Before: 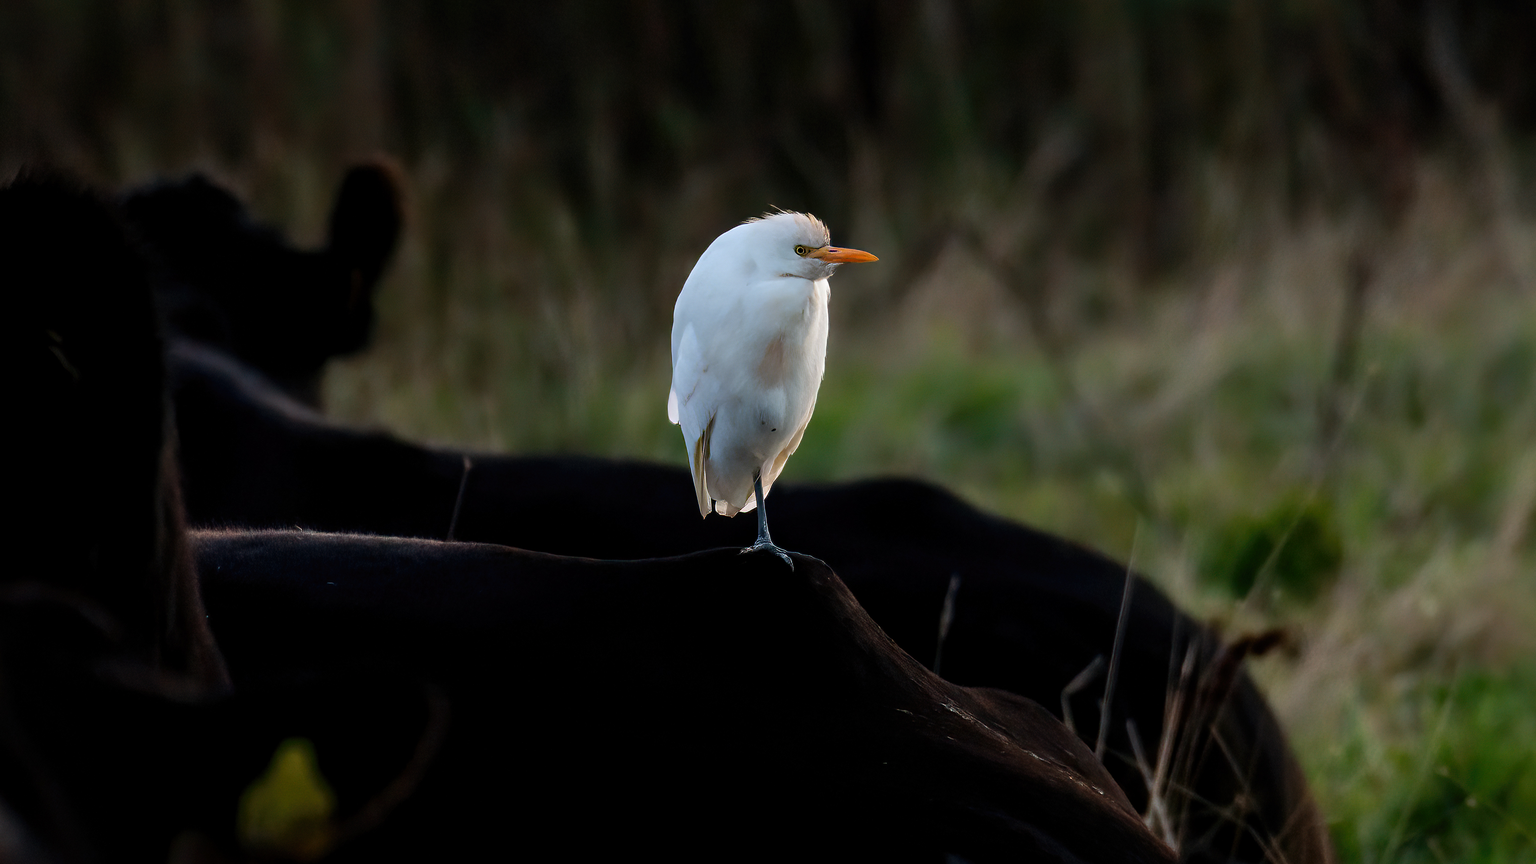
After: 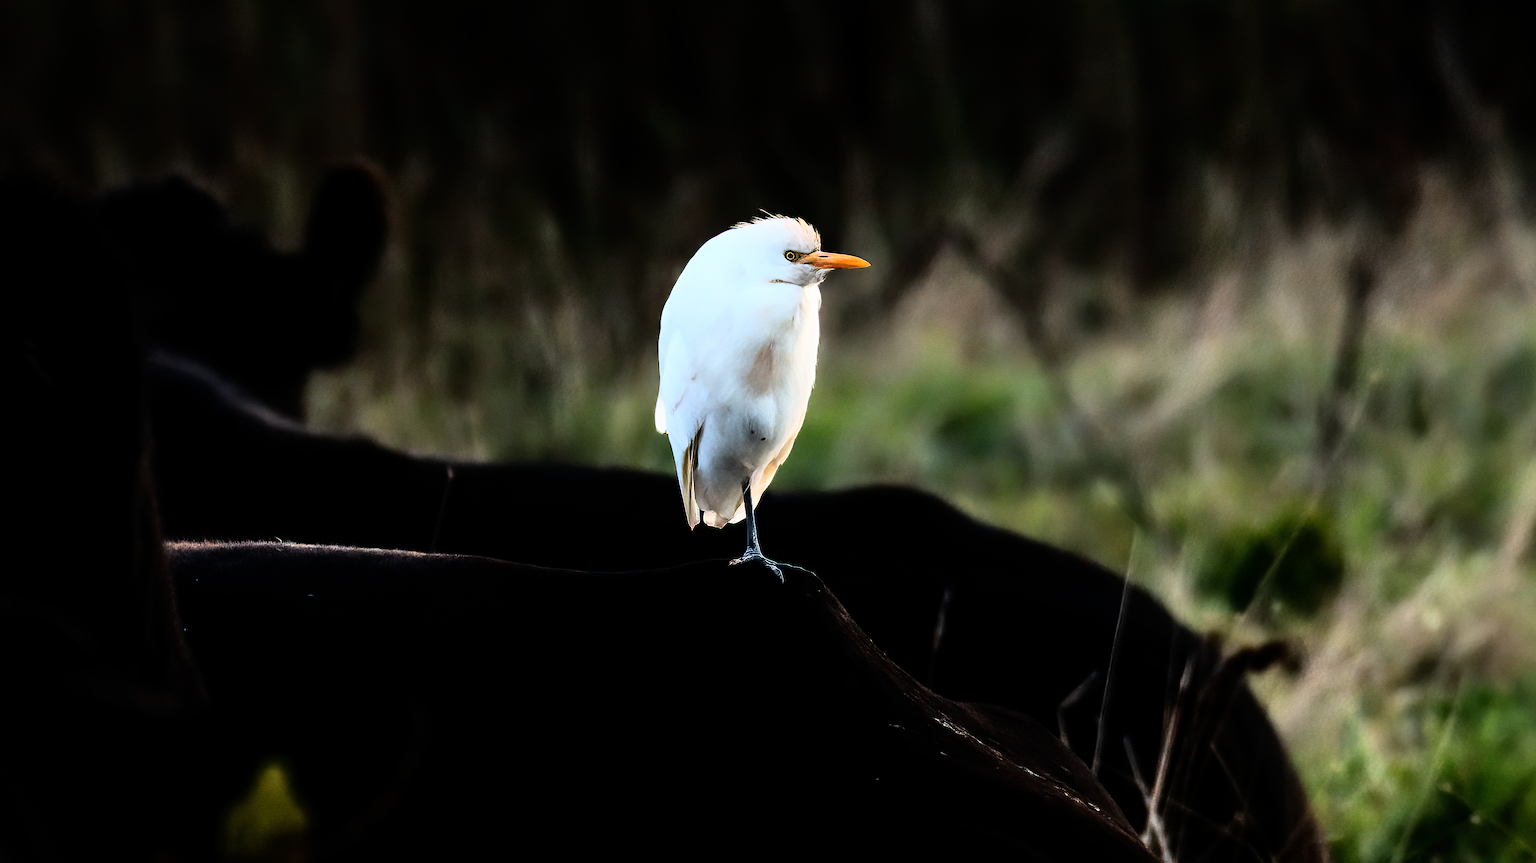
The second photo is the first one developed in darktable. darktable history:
crop: left 1.743%, right 0.268%, bottom 2.011%
rgb curve: curves: ch0 [(0, 0) (0.21, 0.15) (0.24, 0.21) (0.5, 0.75) (0.75, 0.96) (0.89, 0.99) (1, 1)]; ch1 [(0, 0.02) (0.21, 0.13) (0.25, 0.2) (0.5, 0.67) (0.75, 0.9) (0.89, 0.97) (1, 1)]; ch2 [(0, 0.02) (0.21, 0.13) (0.25, 0.2) (0.5, 0.67) (0.75, 0.9) (0.89, 0.97) (1, 1)], compensate middle gray true
